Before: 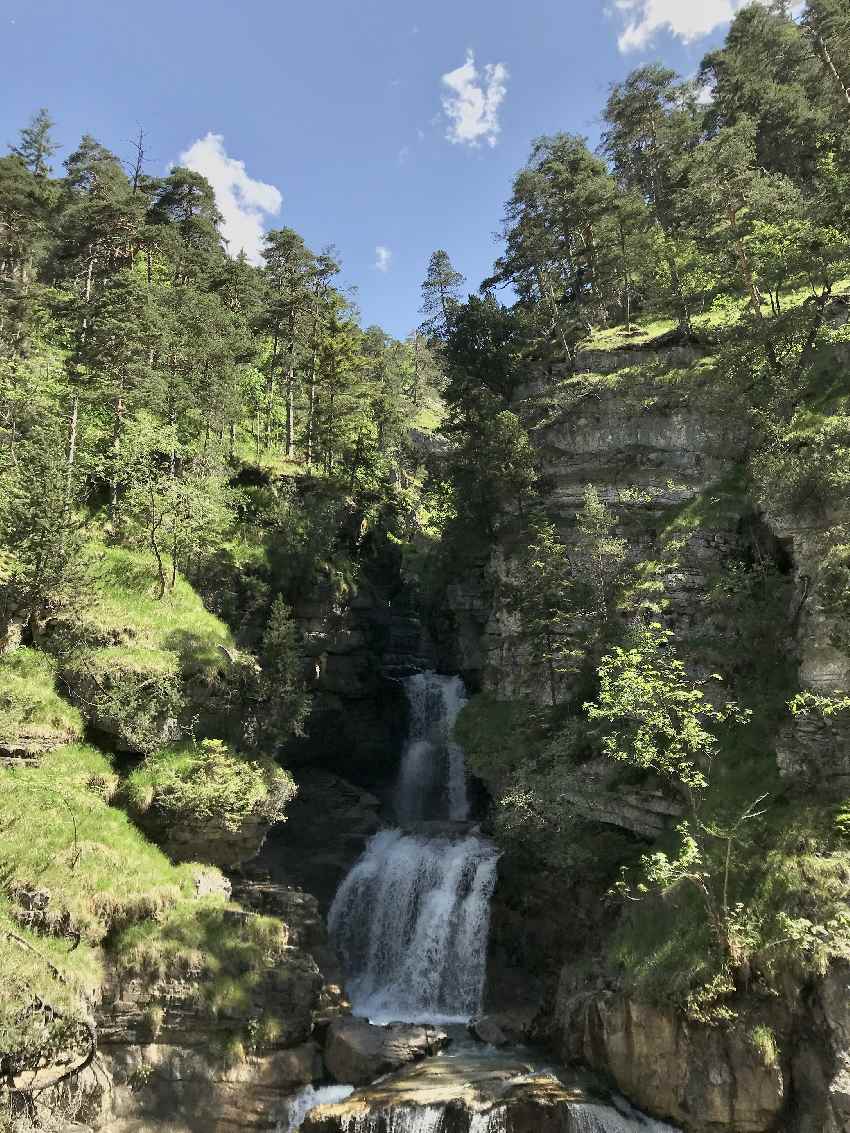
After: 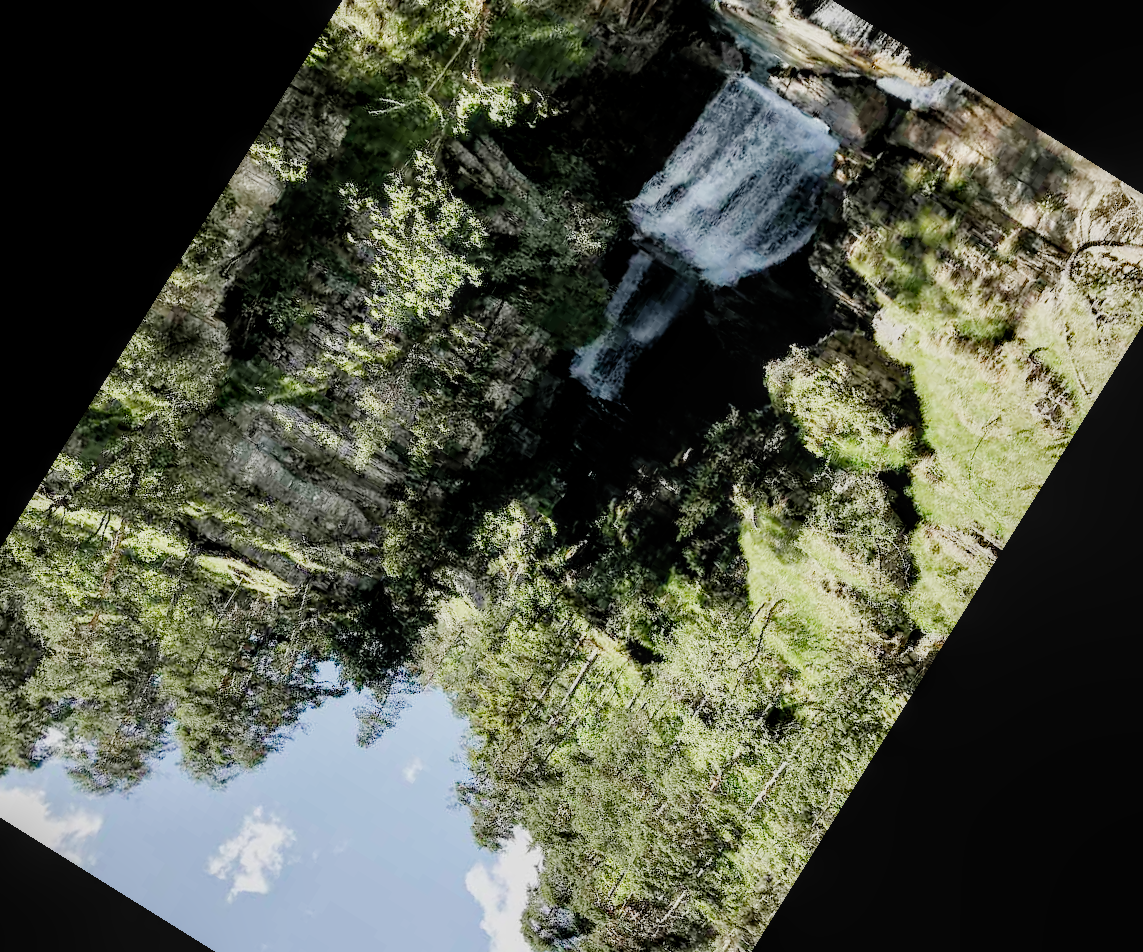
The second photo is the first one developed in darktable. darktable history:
crop and rotate: angle 148.03°, left 9.089%, top 15.567%, right 4.382%, bottom 16.972%
local contrast: on, module defaults
tone equalizer: -8 EV -1.07 EV, -7 EV -1.03 EV, -6 EV -0.839 EV, -5 EV -0.601 EV, -3 EV 0.563 EV, -2 EV 0.894 EV, -1 EV 0.997 EV, +0 EV 1.06 EV
filmic rgb: black relative exposure -6.06 EV, white relative exposure 6.96 EV, hardness 2.24, add noise in highlights 0, preserve chrominance no, color science v3 (2019), use custom middle-gray values true, contrast in highlights soft
